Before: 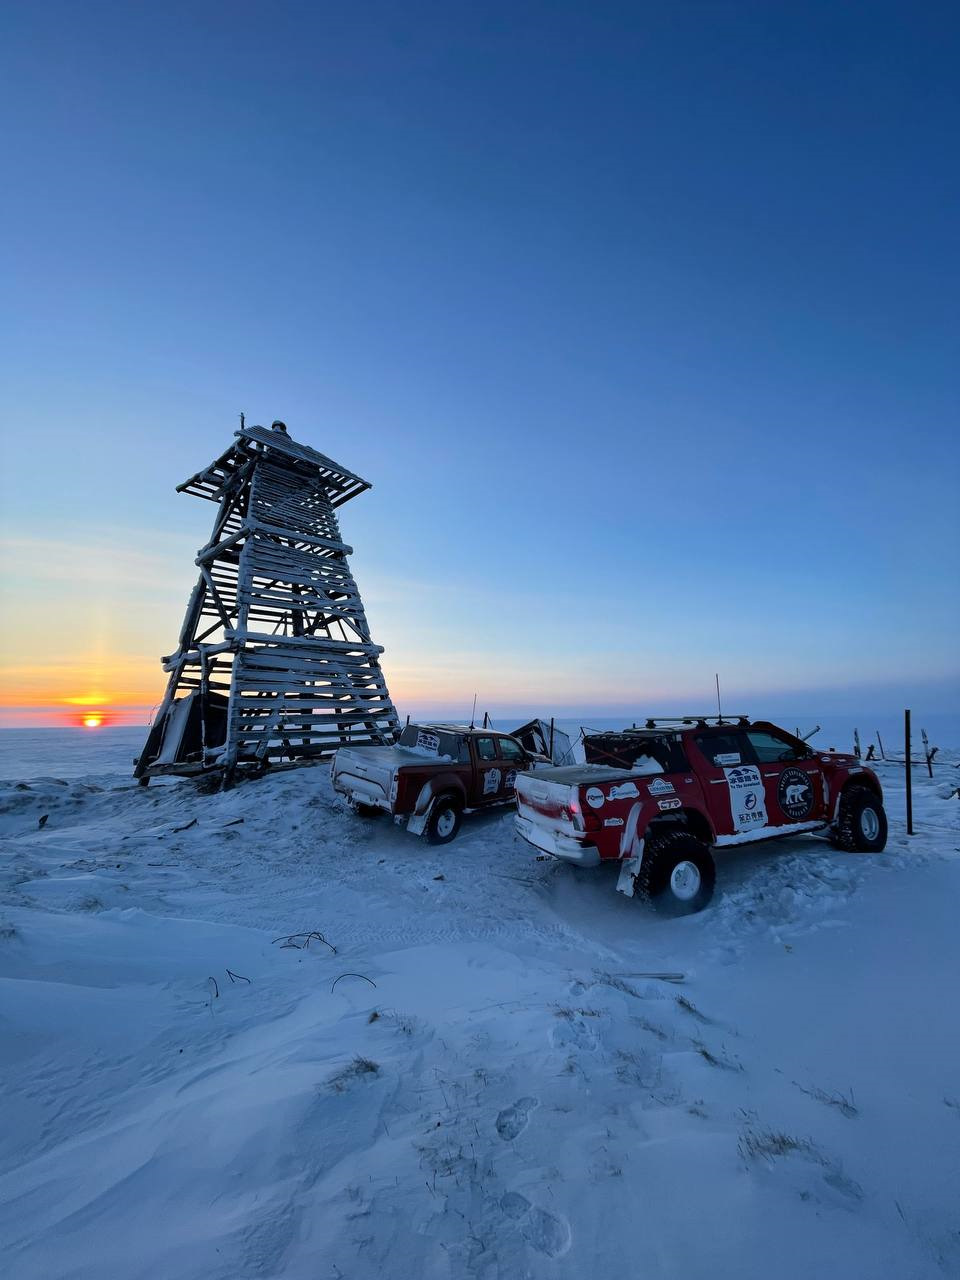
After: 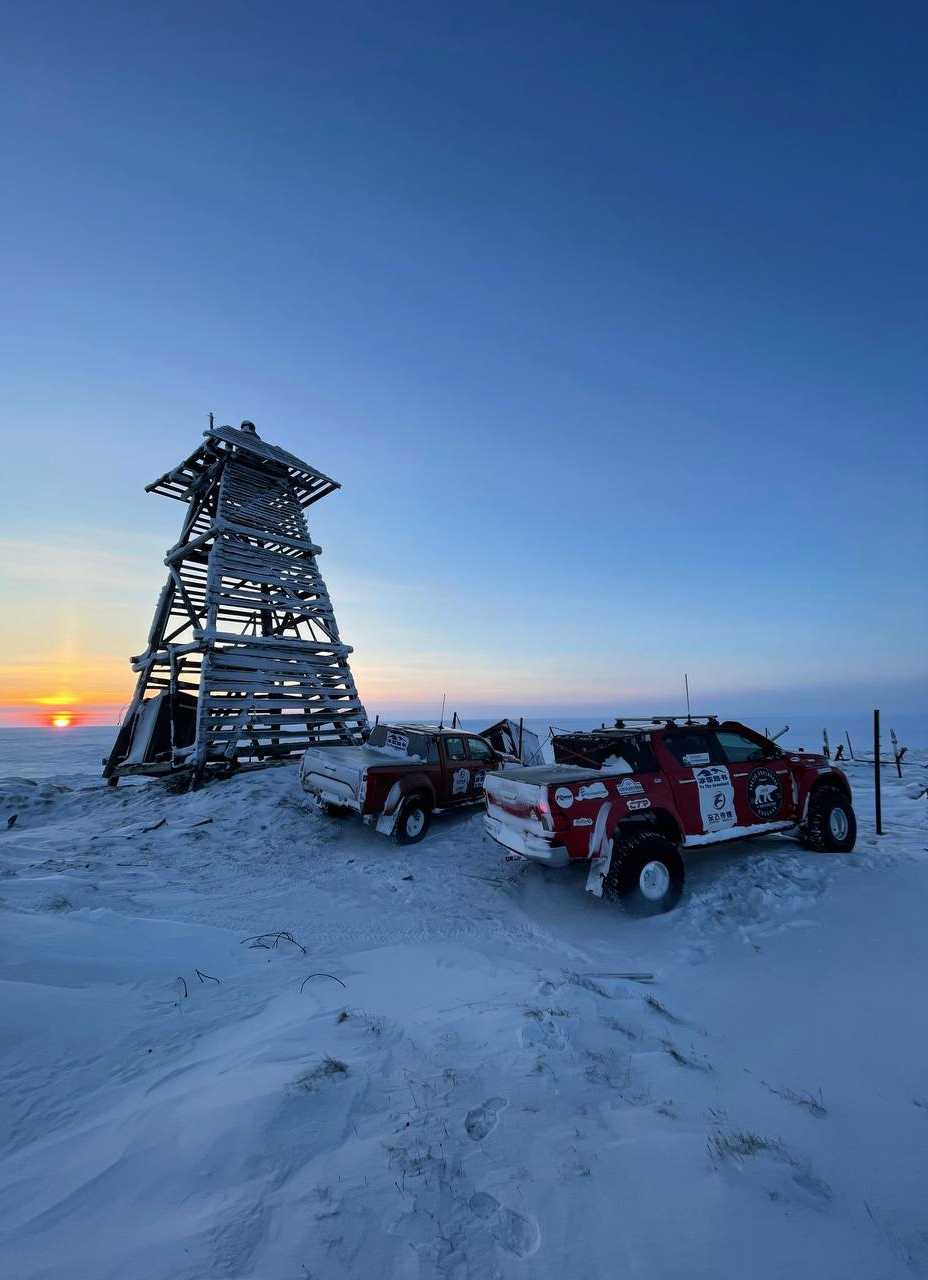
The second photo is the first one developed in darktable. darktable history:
crop and rotate: left 3.263%
contrast brightness saturation: saturation -0.047
